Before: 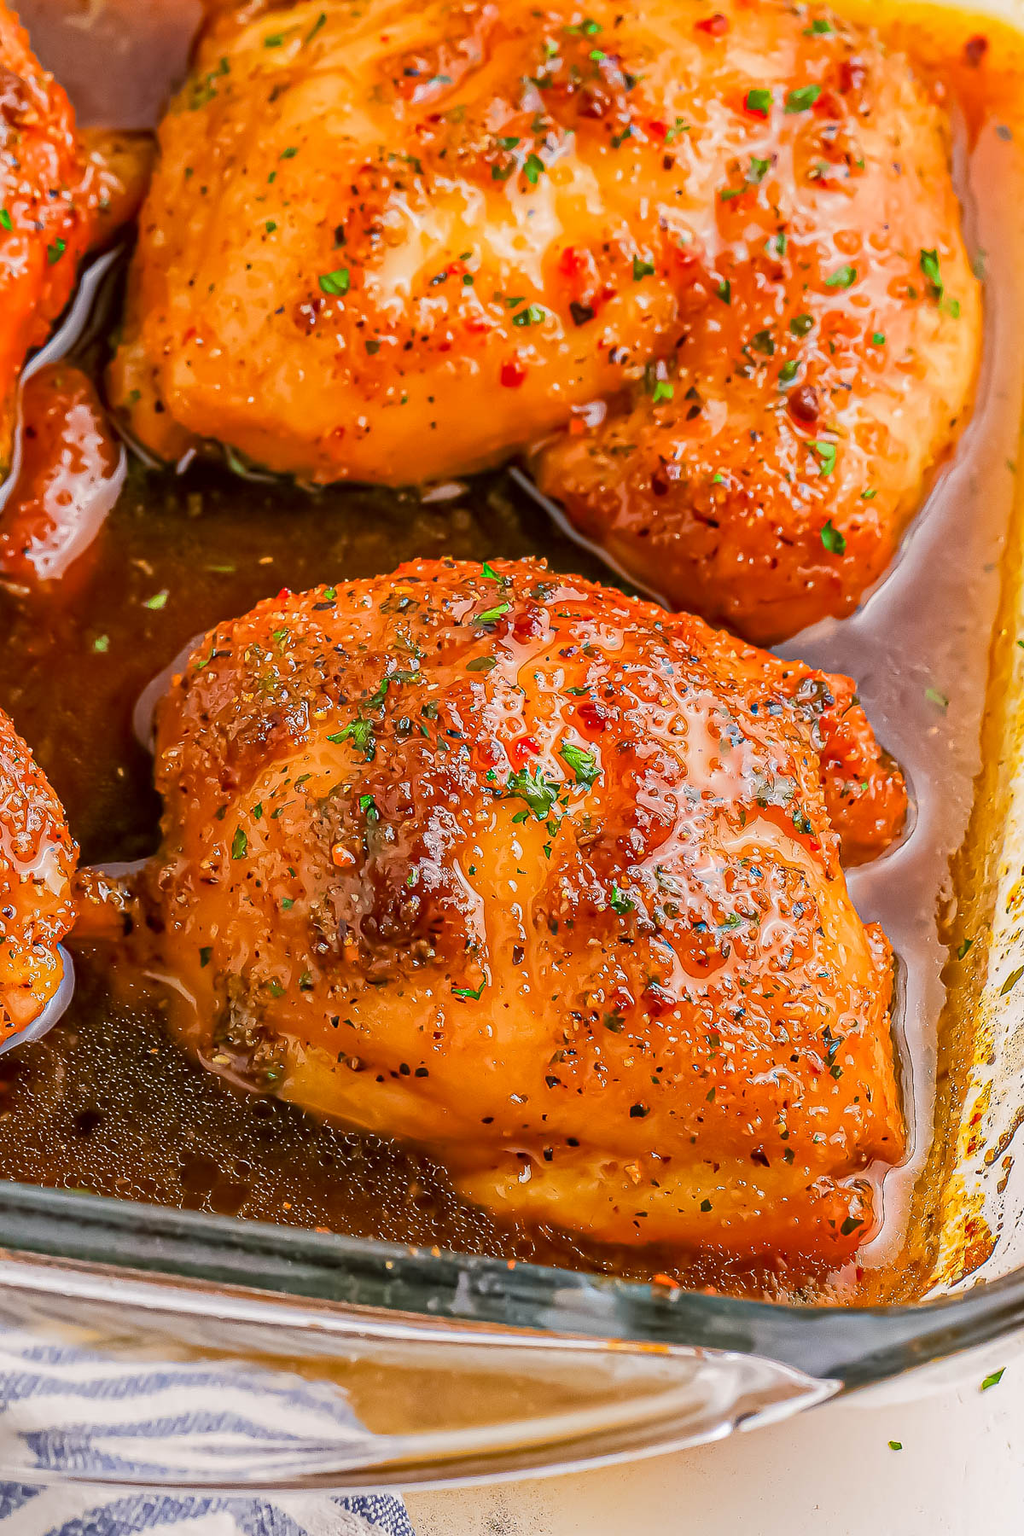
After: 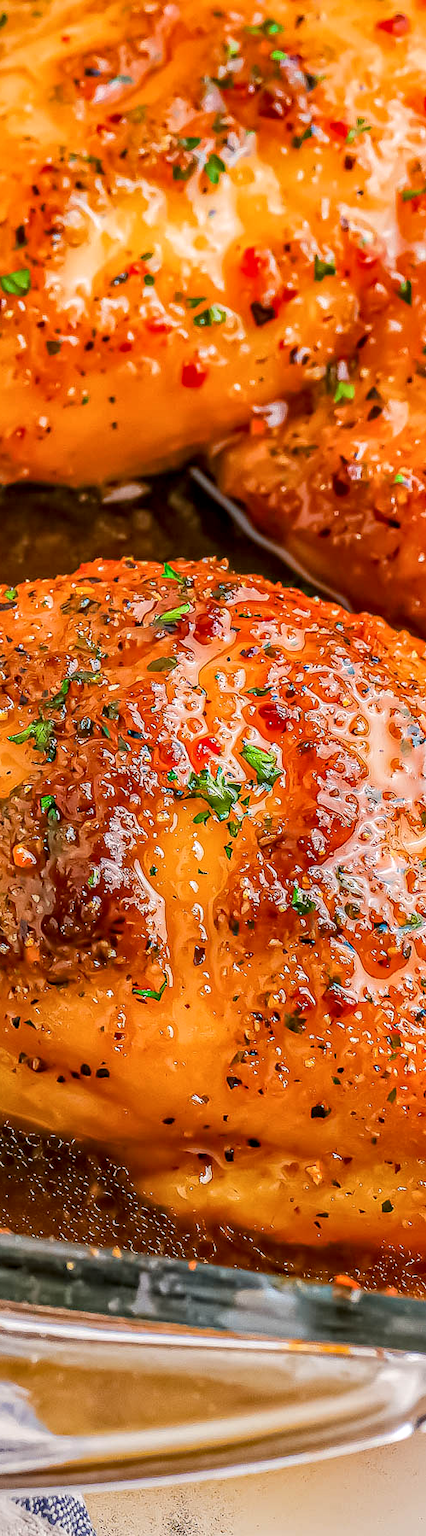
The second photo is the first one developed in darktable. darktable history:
local contrast: detail 130%
crop: left 31.229%, right 27.105%
